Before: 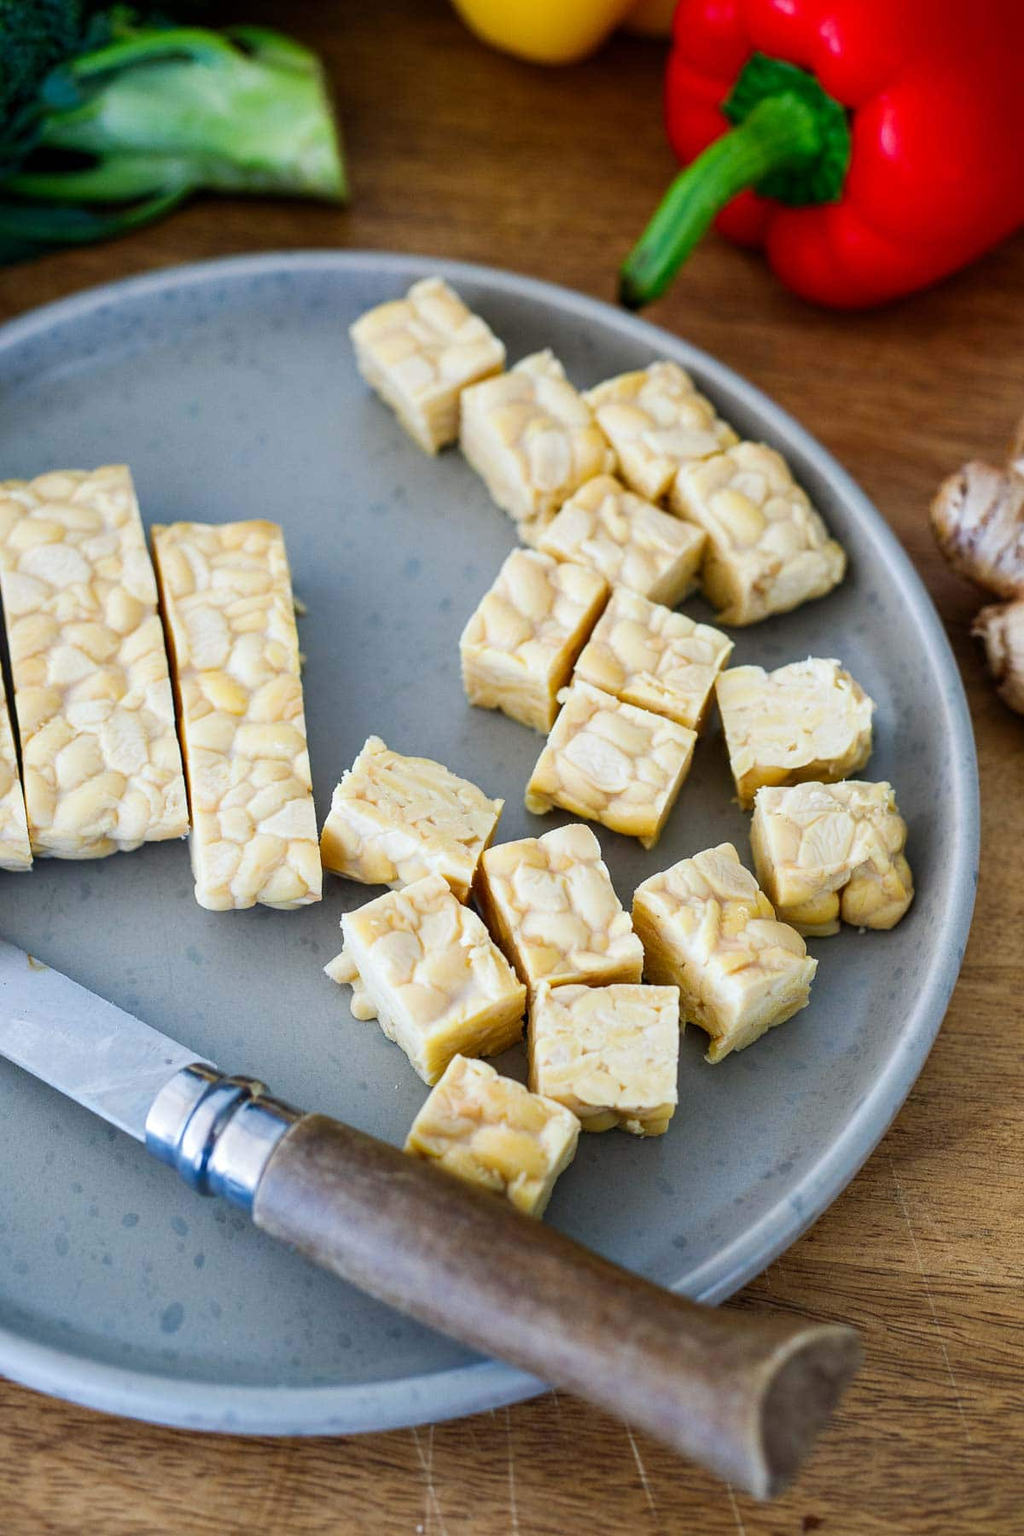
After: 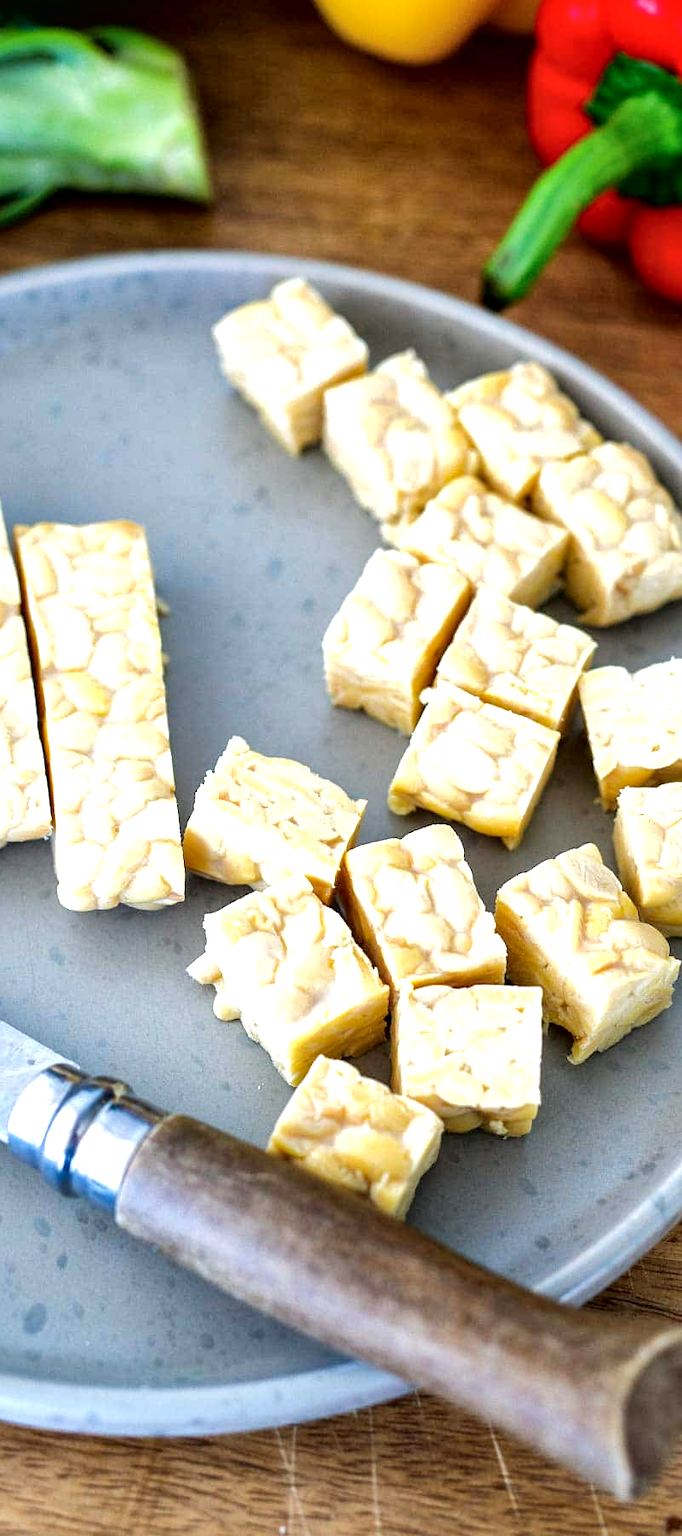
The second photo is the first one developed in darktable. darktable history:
crop and rotate: left 13.422%, right 19.949%
exposure: black level correction 0, exposure 0.695 EV, compensate exposure bias true, compensate highlight preservation false
tone curve: curves: ch0 [(0, 0) (0.003, 0.018) (0.011, 0.019) (0.025, 0.02) (0.044, 0.024) (0.069, 0.034) (0.1, 0.049) (0.136, 0.082) (0.177, 0.136) (0.224, 0.196) (0.277, 0.263) (0.335, 0.329) (0.399, 0.401) (0.468, 0.473) (0.543, 0.546) (0.623, 0.625) (0.709, 0.698) (0.801, 0.779) (0.898, 0.867) (1, 1)], color space Lab, independent channels, preserve colors none
local contrast: mode bilateral grid, contrast 19, coarseness 50, detail 150%, midtone range 0.2
